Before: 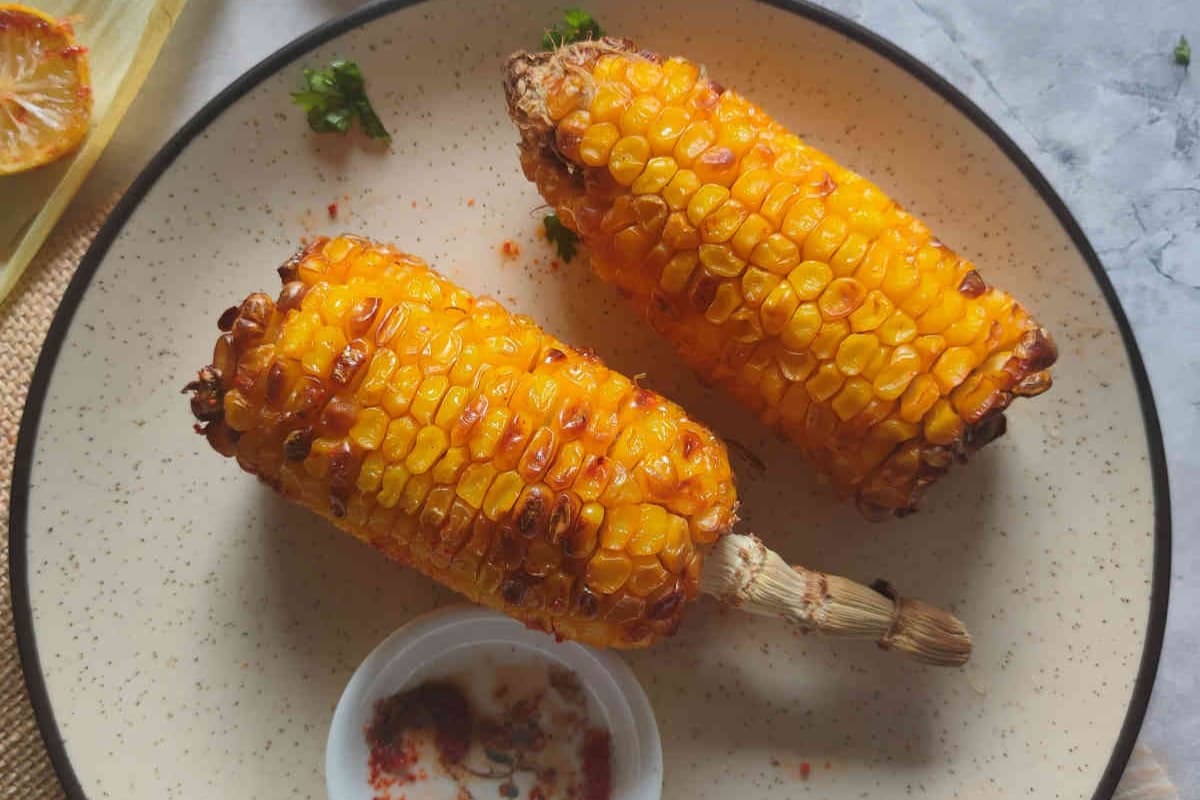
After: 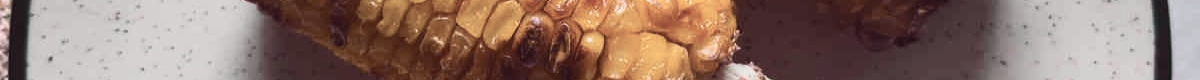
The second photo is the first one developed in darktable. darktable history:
contrast brightness saturation: contrast 0.25, saturation -0.31
tone curve: curves: ch0 [(0, 0) (0.822, 0.825) (0.994, 0.955)]; ch1 [(0, 0) (0.226, 0.261) (0.383, 0.397) (0.46, 0.46) (0.498, 0.501) (0.524, 0.543) (0.578, 0.575) (1, 1)]; ch2 [(0, 0) (0.438, 0.456) (0.5, 0.495) (0.547, 0.515) (0.597, 0.58) (0.629, 0.603) (1, 1)], color space Lab, independent channels, preserve colors none
exposure: exposure 0.131 EV, compensate highlight preservation false
crop and rotate: top 59.084%, bottom 30.916%
